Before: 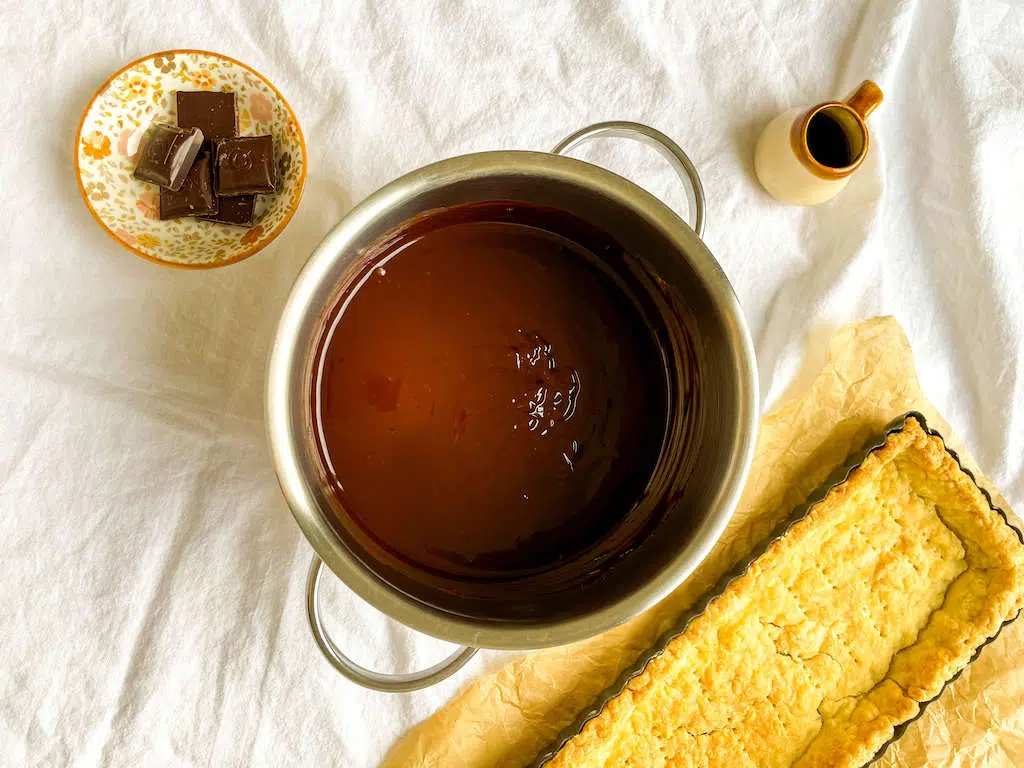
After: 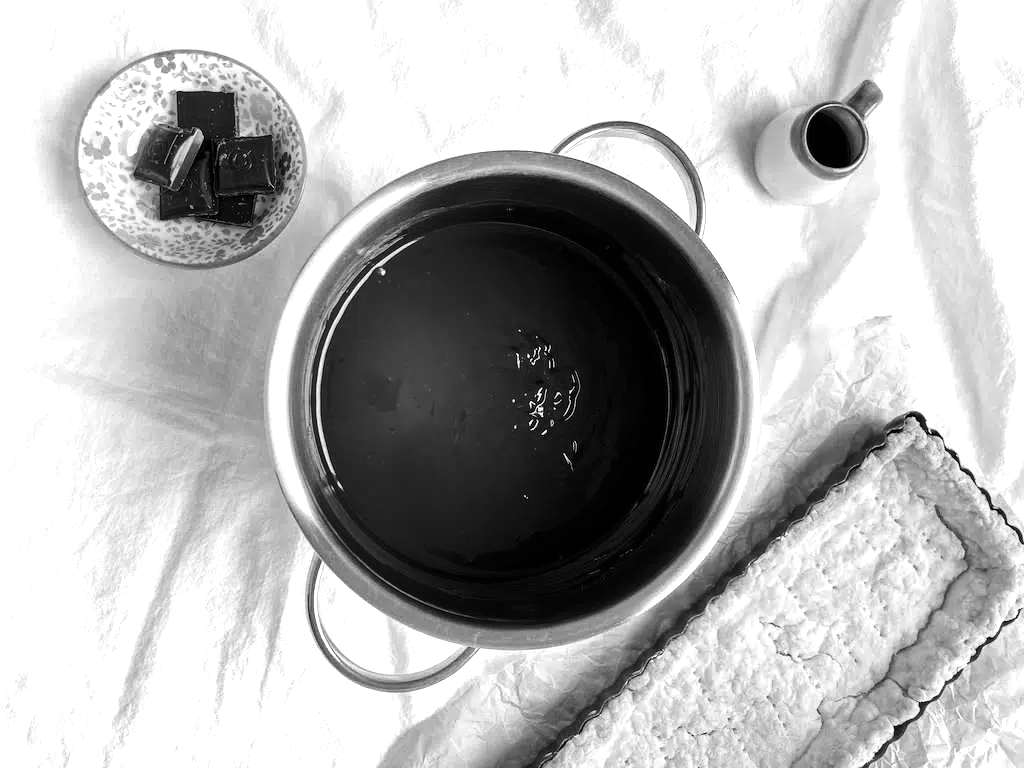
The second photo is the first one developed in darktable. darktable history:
color calibration: output gray [0.22, 0.42, 0.37, 0], gray › normalize channels true, illuminant same as pipeline (D50), adaptation XYZ, x 0.346, y 0.359, gamut compression 0
tone equalizer: -8 EV -0.75 EV, -7 EV -0.7 EV, -6 EV -0.6 EV, -5 EV -0.4 EV, -3 EV 0.4 EV, -2 EV 0.6 EV, -1 EV 0.7 EV, +0 EV 0.75 EV, edges refinement/feathering 500, mask exposure compensation -1.57 EV, preserve details no
white balance: red 0.978, blue 0.999
